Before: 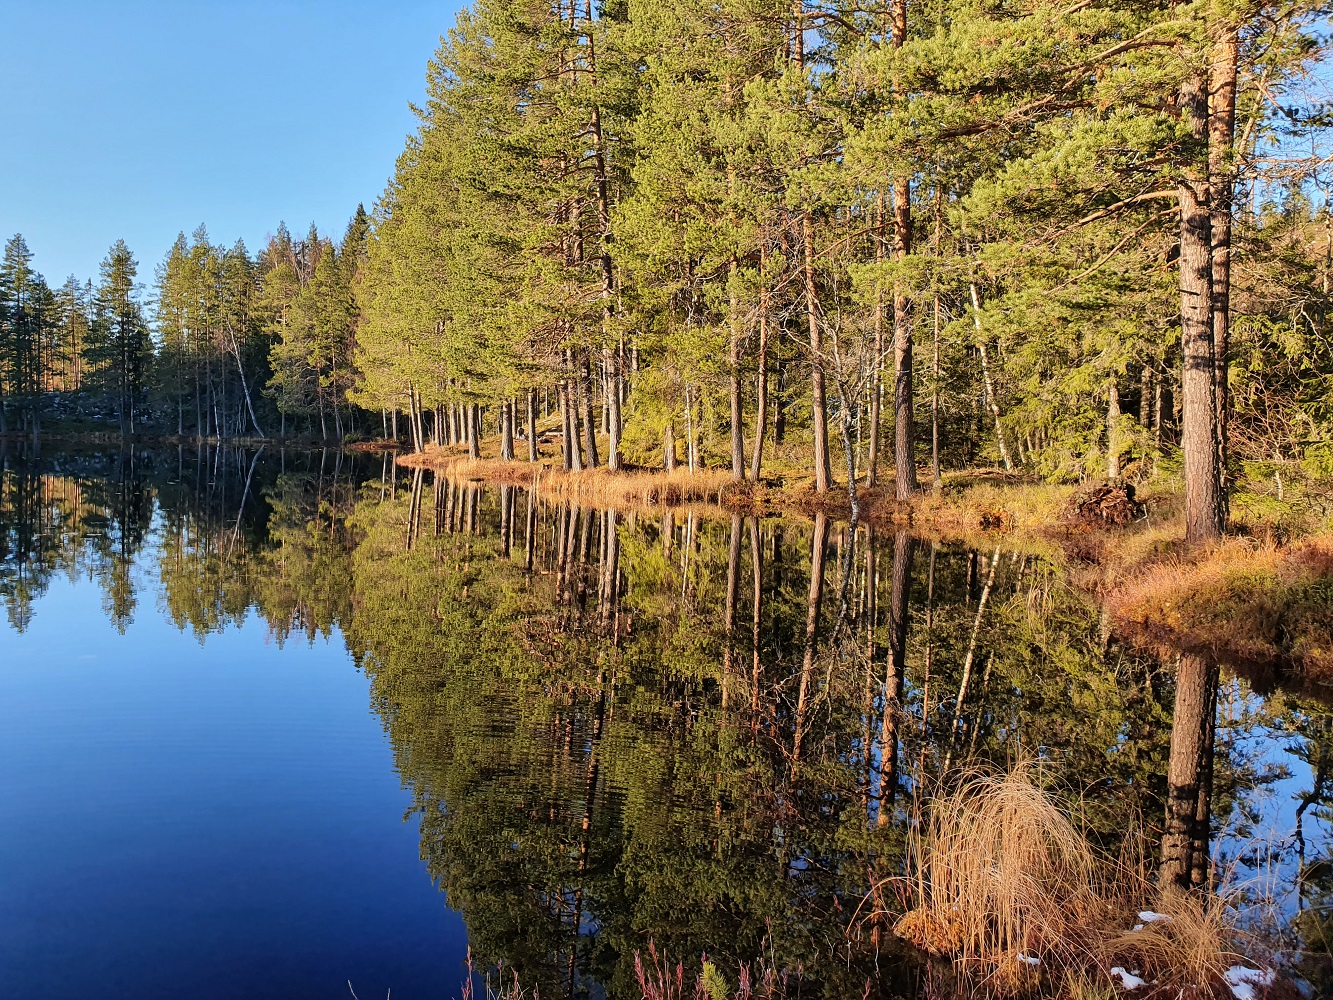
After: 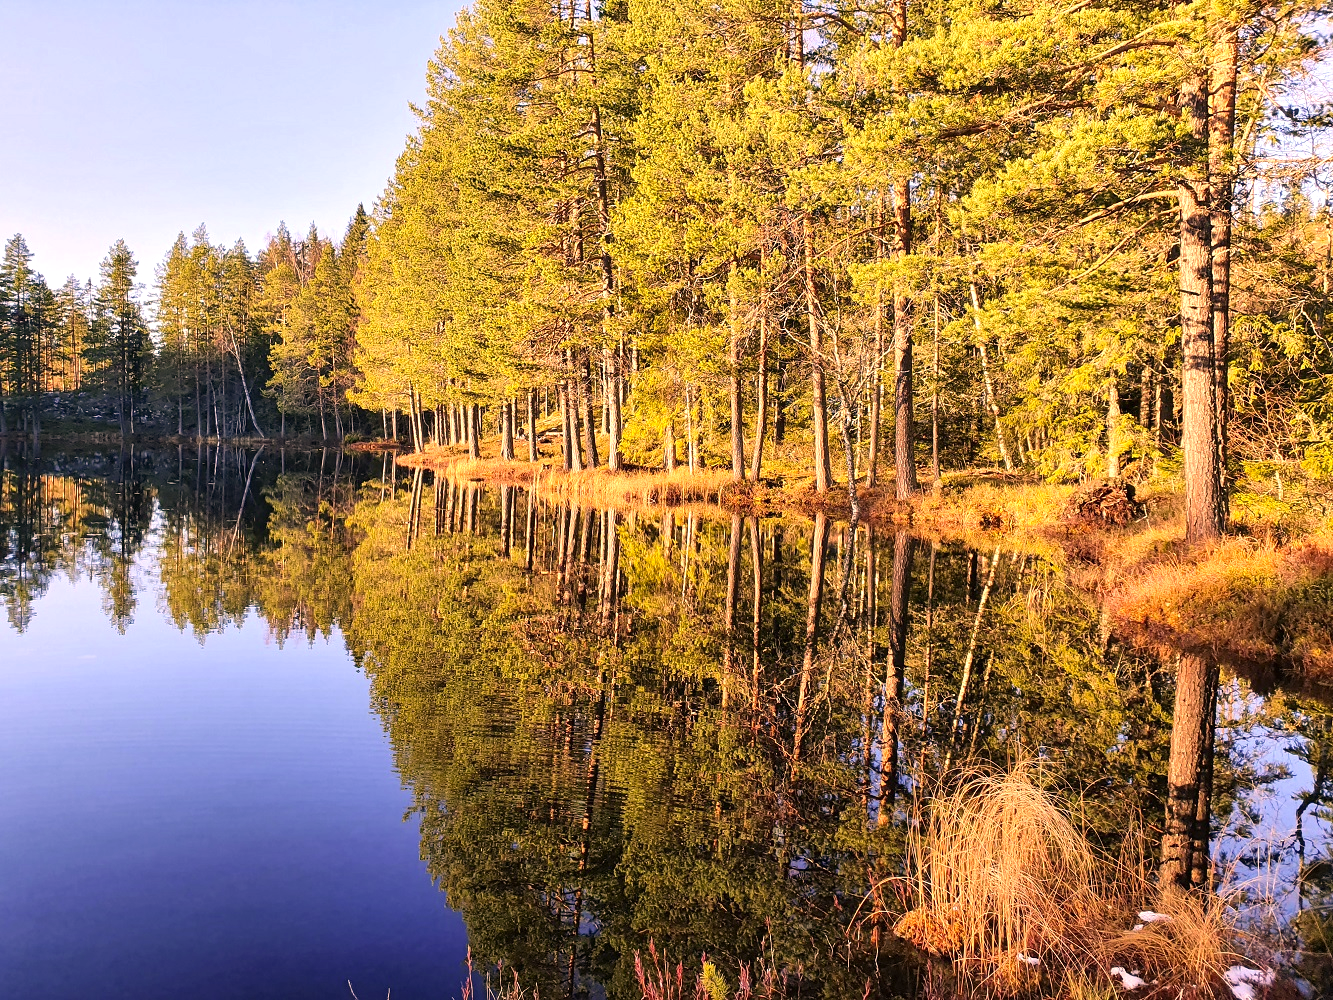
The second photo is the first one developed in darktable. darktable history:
exposure: black level correction 0, exposure 0.699 EV, compensate exposure bias true, compensate highlight preservation false
color correction: highlights a* 17.7, highlights b* 18.75
